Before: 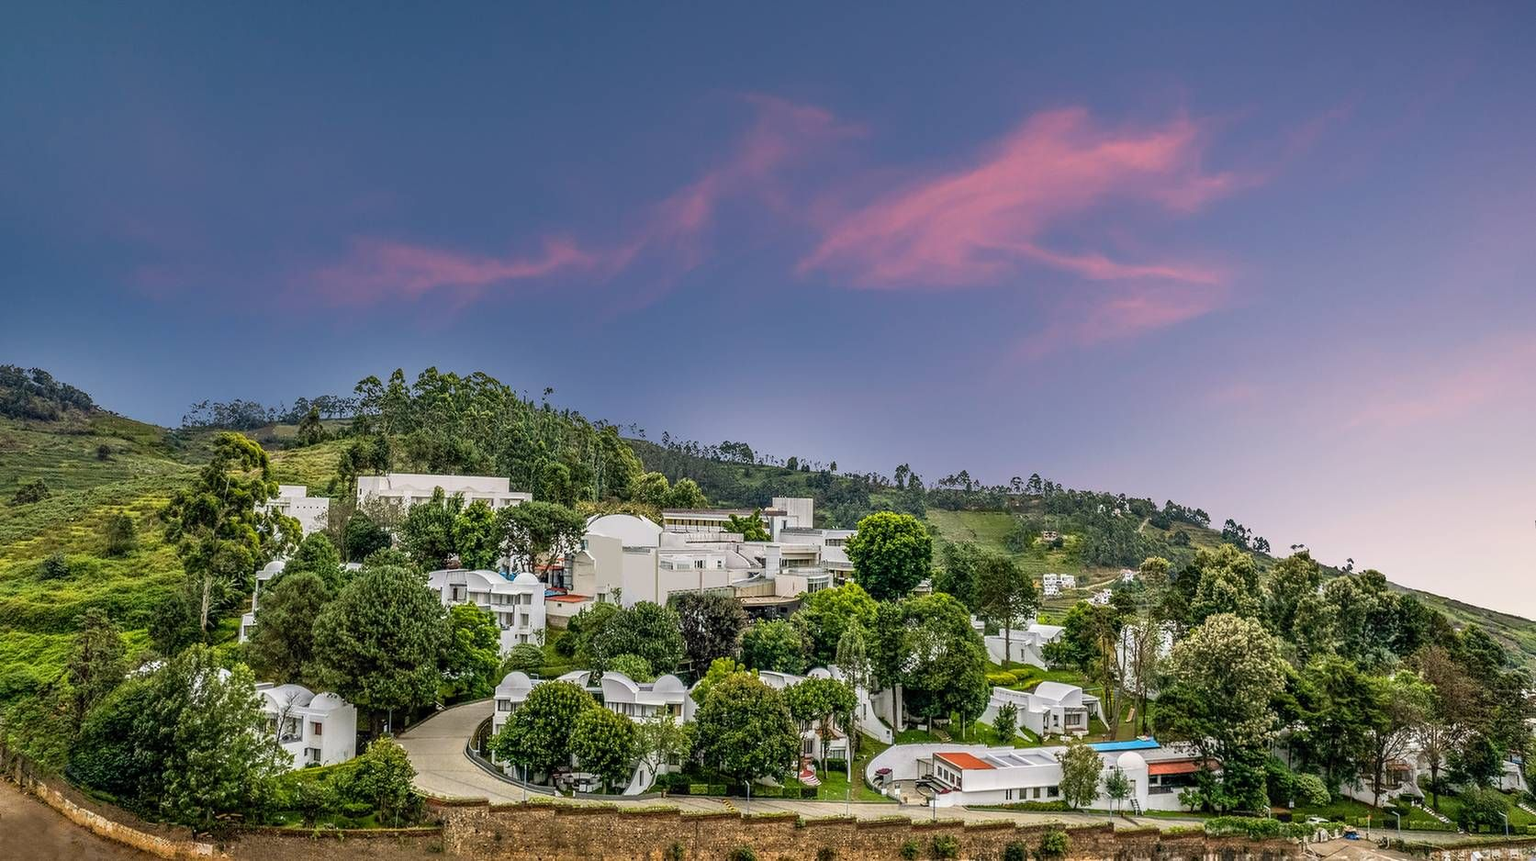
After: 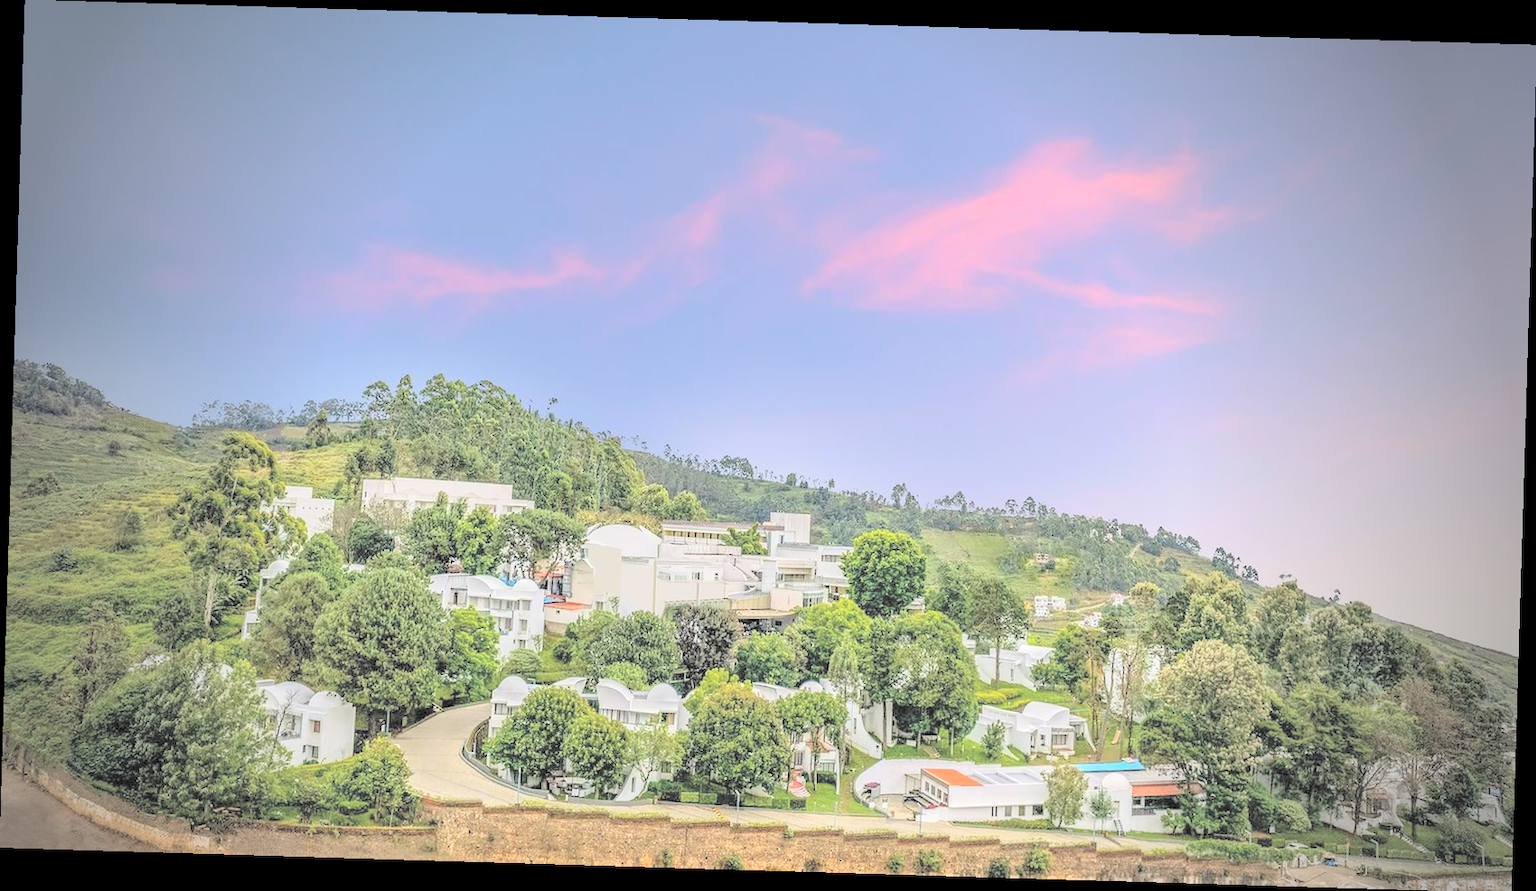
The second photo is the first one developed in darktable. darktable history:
rotate and perspective: rotation 1.72°, automatic cropping off
vignetting: fall-off start 64.63%, center (-0.034, 0.148), width/height ratio 0.881
contrast brightness saturation: brightness 1
